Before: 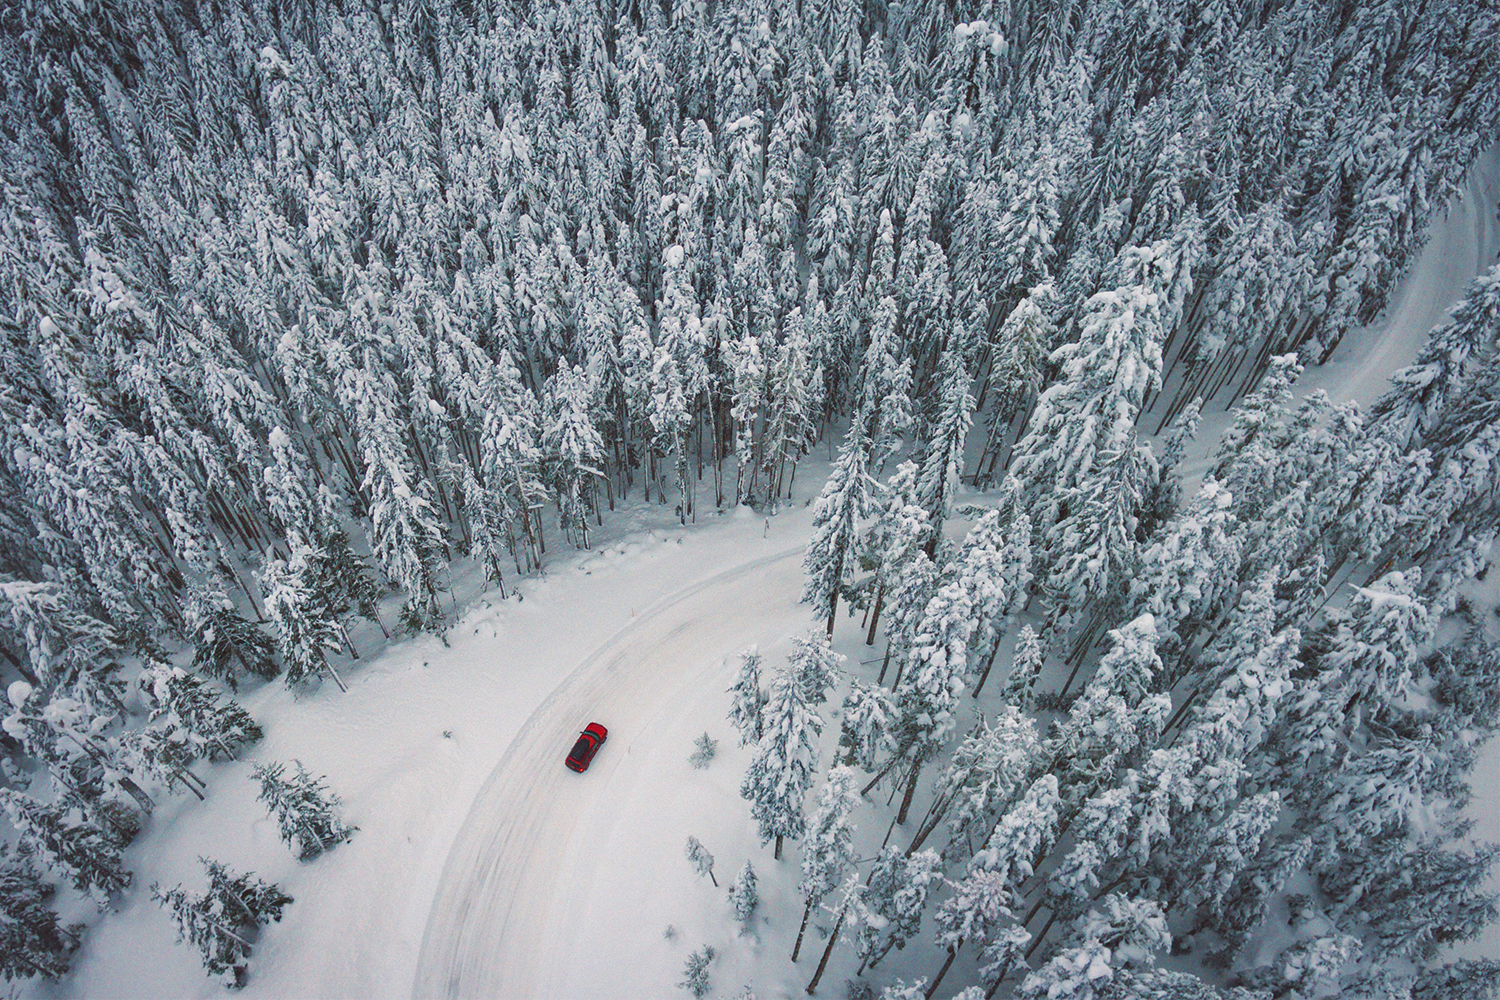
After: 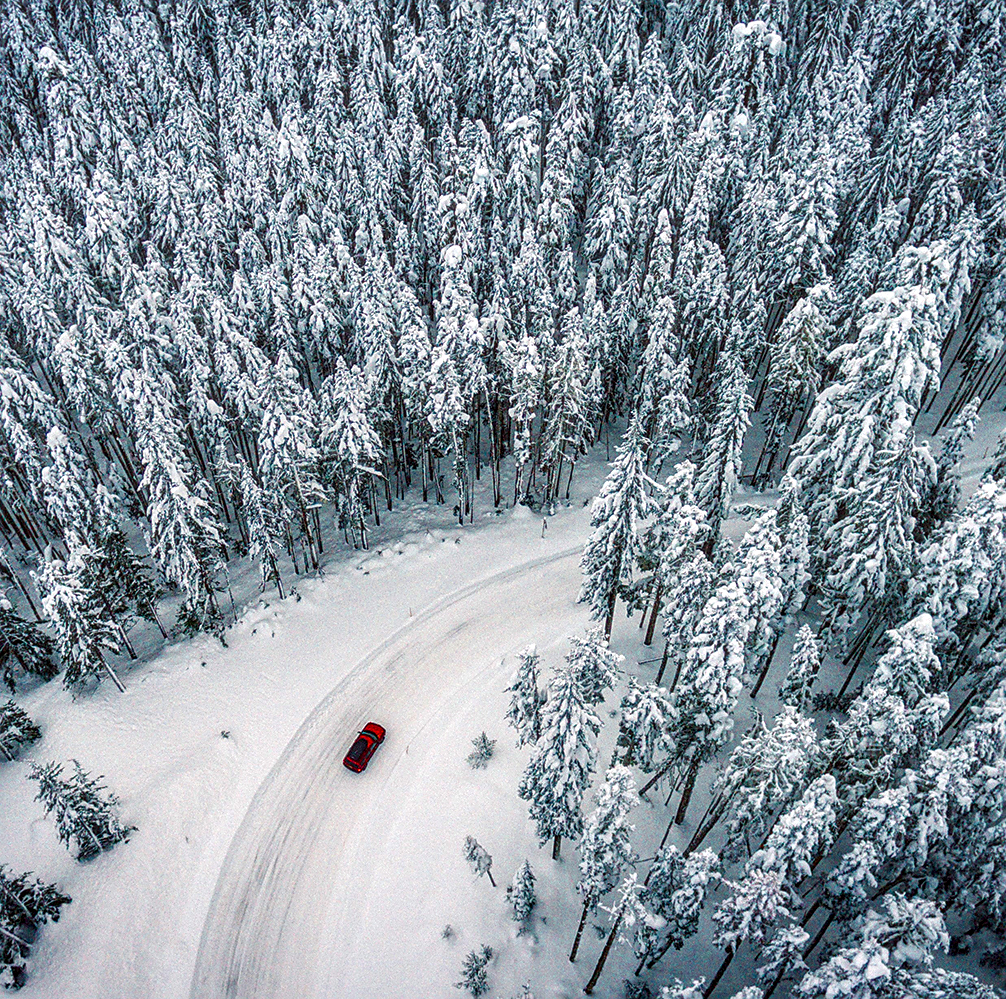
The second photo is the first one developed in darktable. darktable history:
color balance rgb: linear chroma grading › global chroma 15.595%, perceptual saturation grading › global saturation 20%, perceptual saturation grading › highlights -25.745%, perceptual saturation grading › shadows 49.829%
crop and rotate: left 14.828%, right 18.075%
sharpen: on, module defaults
haze removal: strength -0.062, compatibility mode true, adaptive false
local contrast: highlights 22%, detail 195%
